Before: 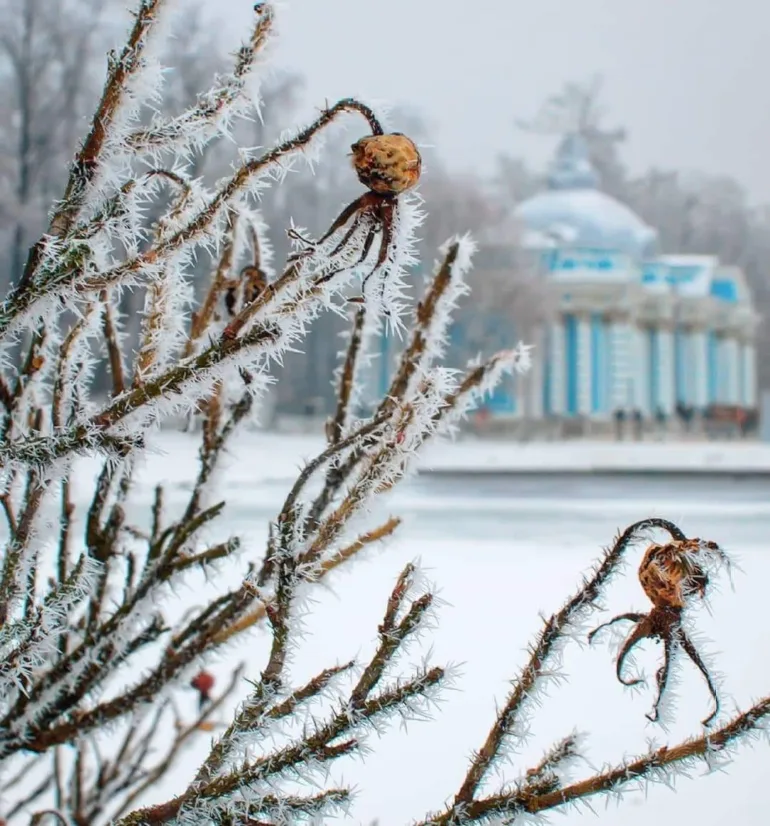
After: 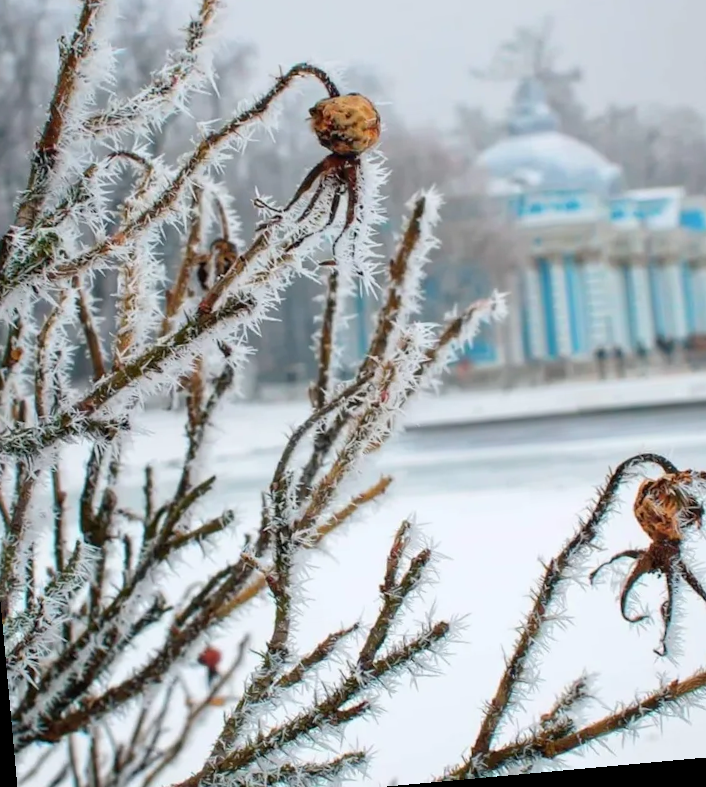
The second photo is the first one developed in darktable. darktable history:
tone equalizer: on, module defaults
crop: left 6.446%, top 8.188%, right 9.538%, bottom 3.548%
rotate and perspective: rotation -5.2°, automatic cropping off
